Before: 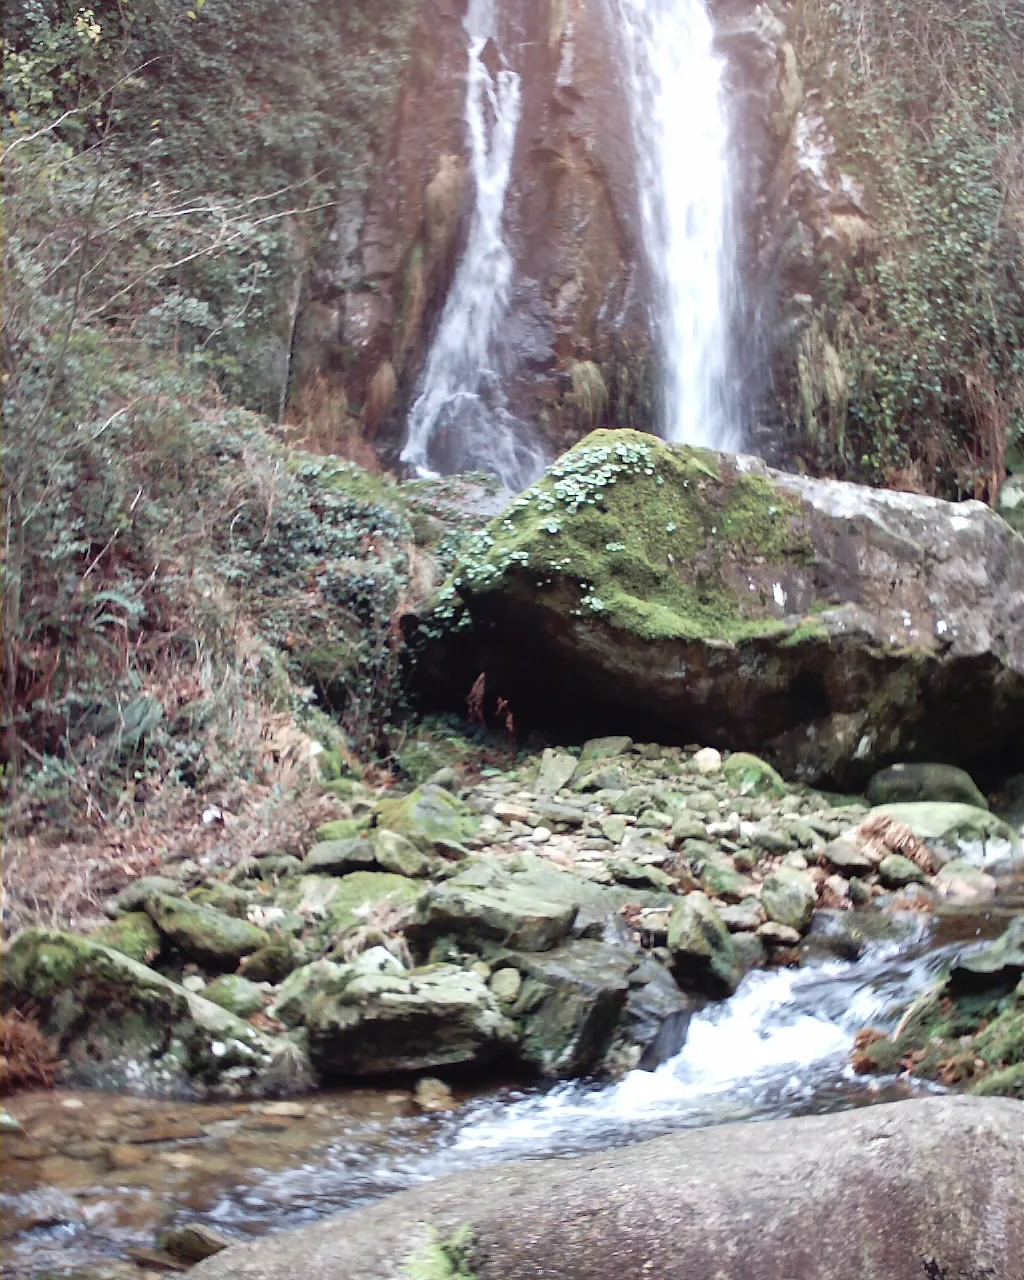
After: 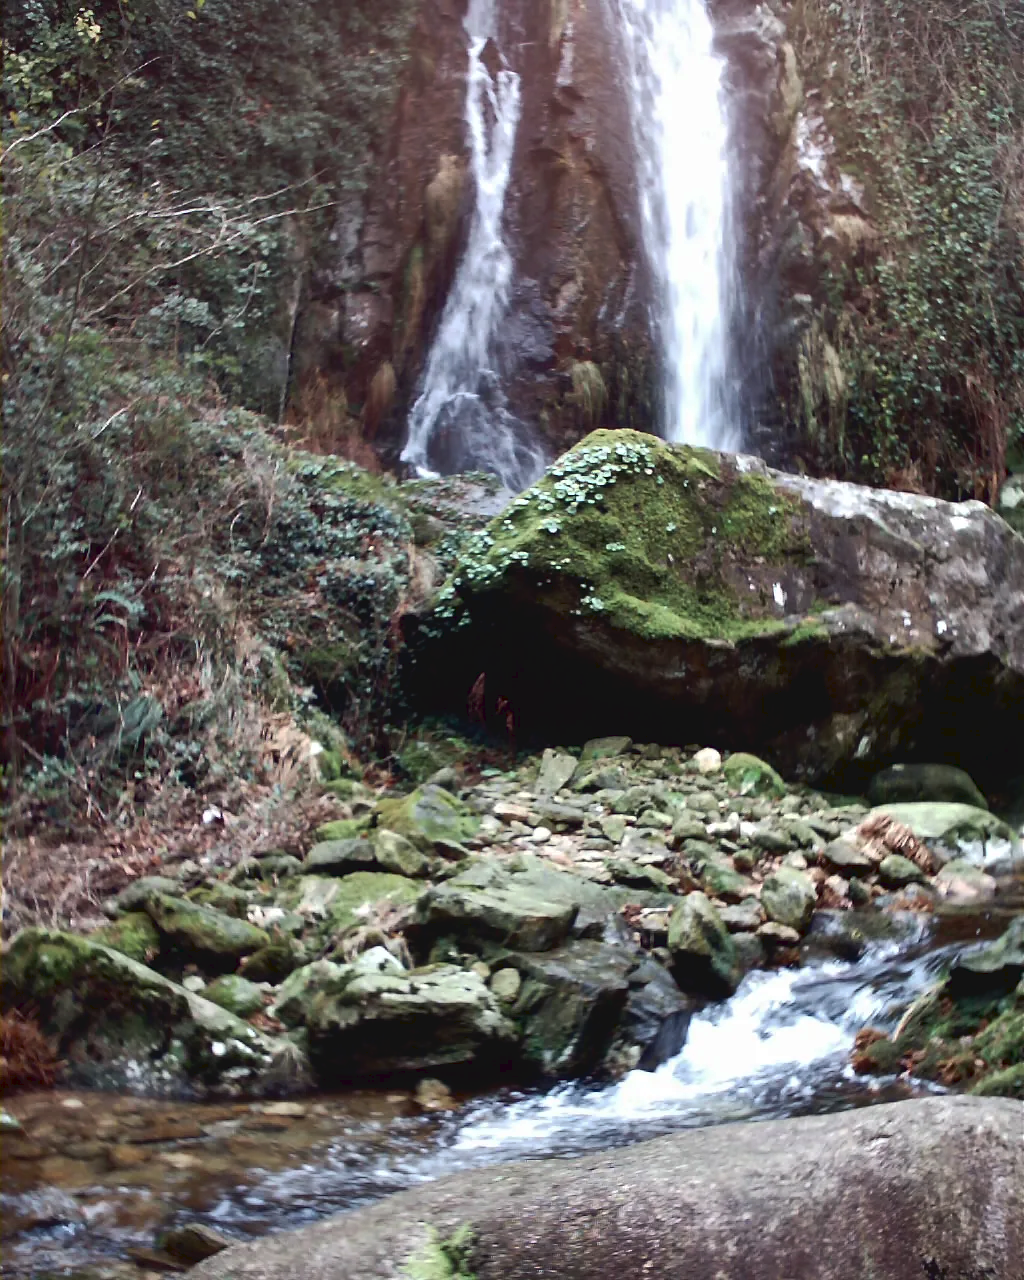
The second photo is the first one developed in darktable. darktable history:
contrast brightness saturation: contrast 0.1, brightness -0.26, saturation 0.14
tone equalizer: on, module defaults
tone curve: curves: ch0 [(0, 0) (0.003, 0.051) (0.011, 0.054) (0.025, 0.056) (0.044, 0.07) (0.069, 0.092) (0.1, 0.119) (0.136, 0.149) (0.177, 0.189) (0.224, 0.231) (0.277, 0.278) (0.335, 0.329) (0.399, 0.386) (0.468, 0.454) (0.543, 0.524) (0.623, 0.603) (0.709, 0.687) (0.801, 0.776) (0.898, 0.878) (1, 1)], preserve colors none
